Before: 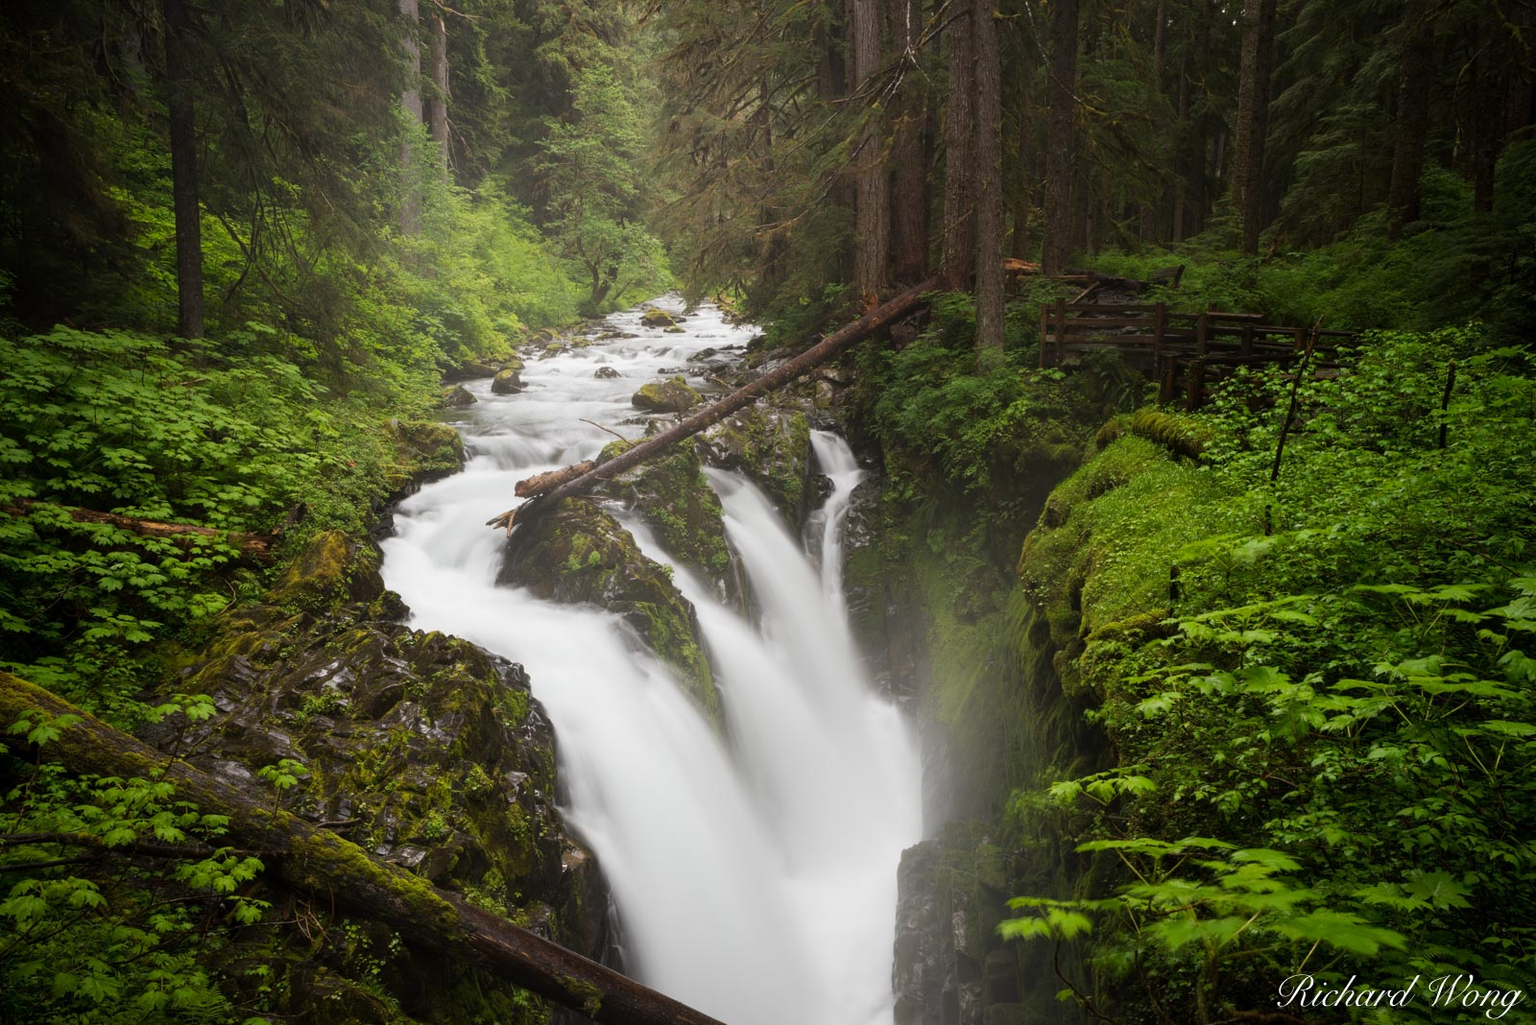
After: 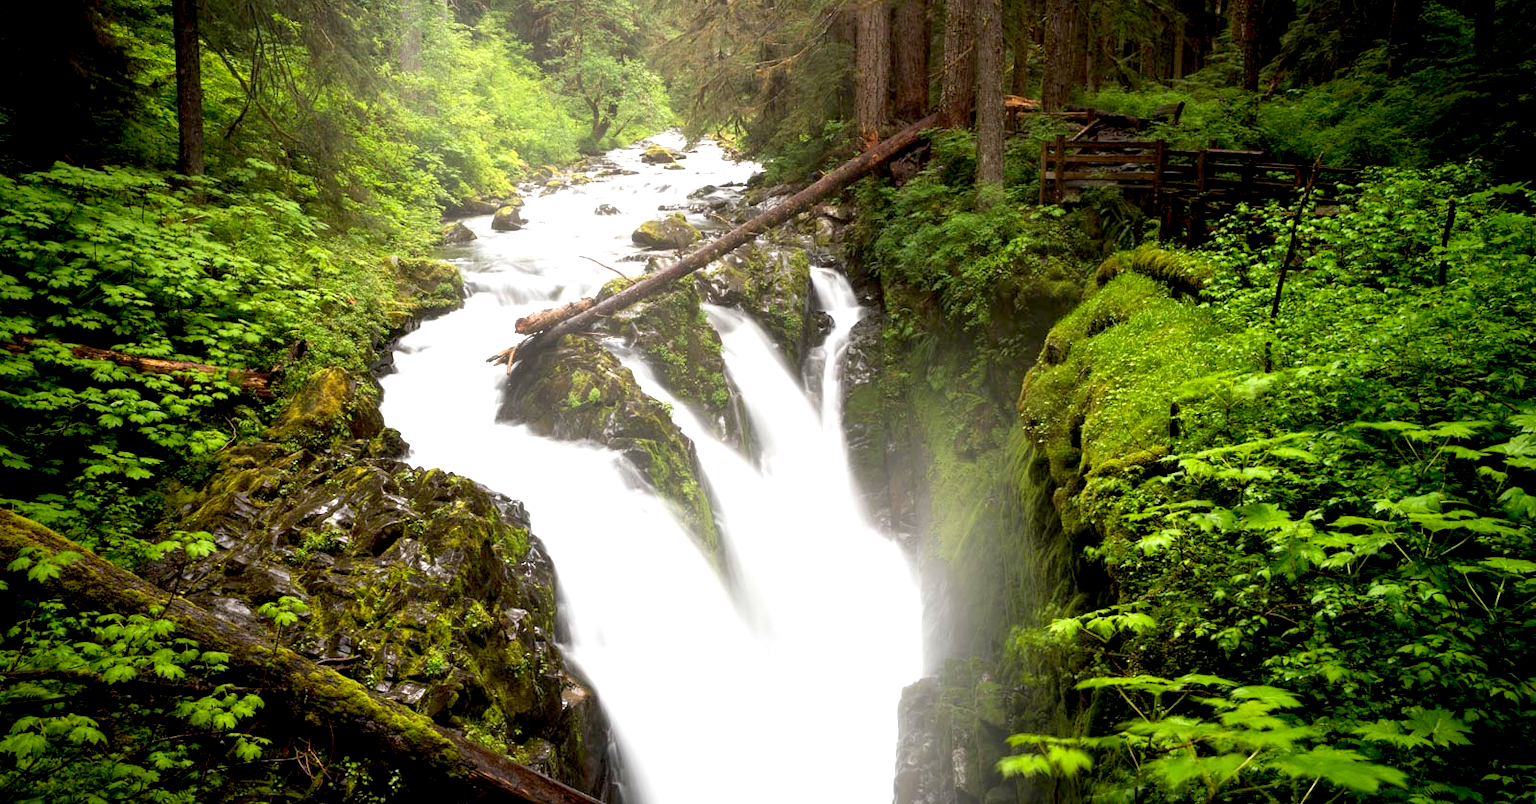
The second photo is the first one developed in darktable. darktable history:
exposure: black level correction 0.011, exposure 1.077 EV, compensate exposure bias true, compensate highlight preservation false
crop and rotate: top 15.967%, bottom 5.506%
